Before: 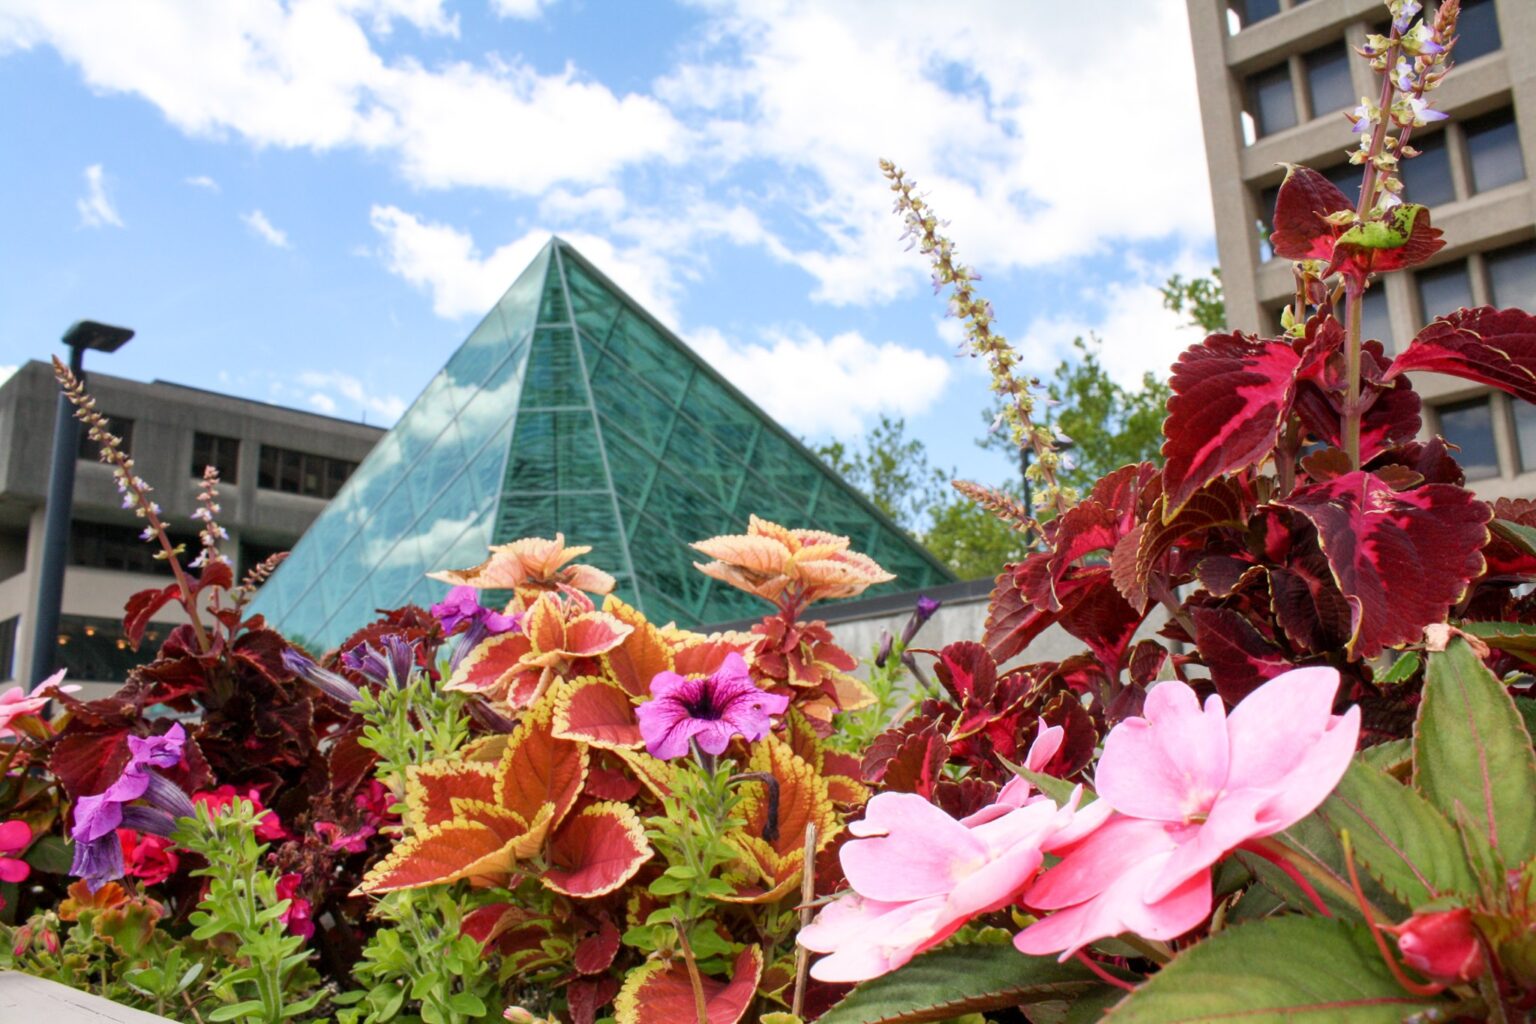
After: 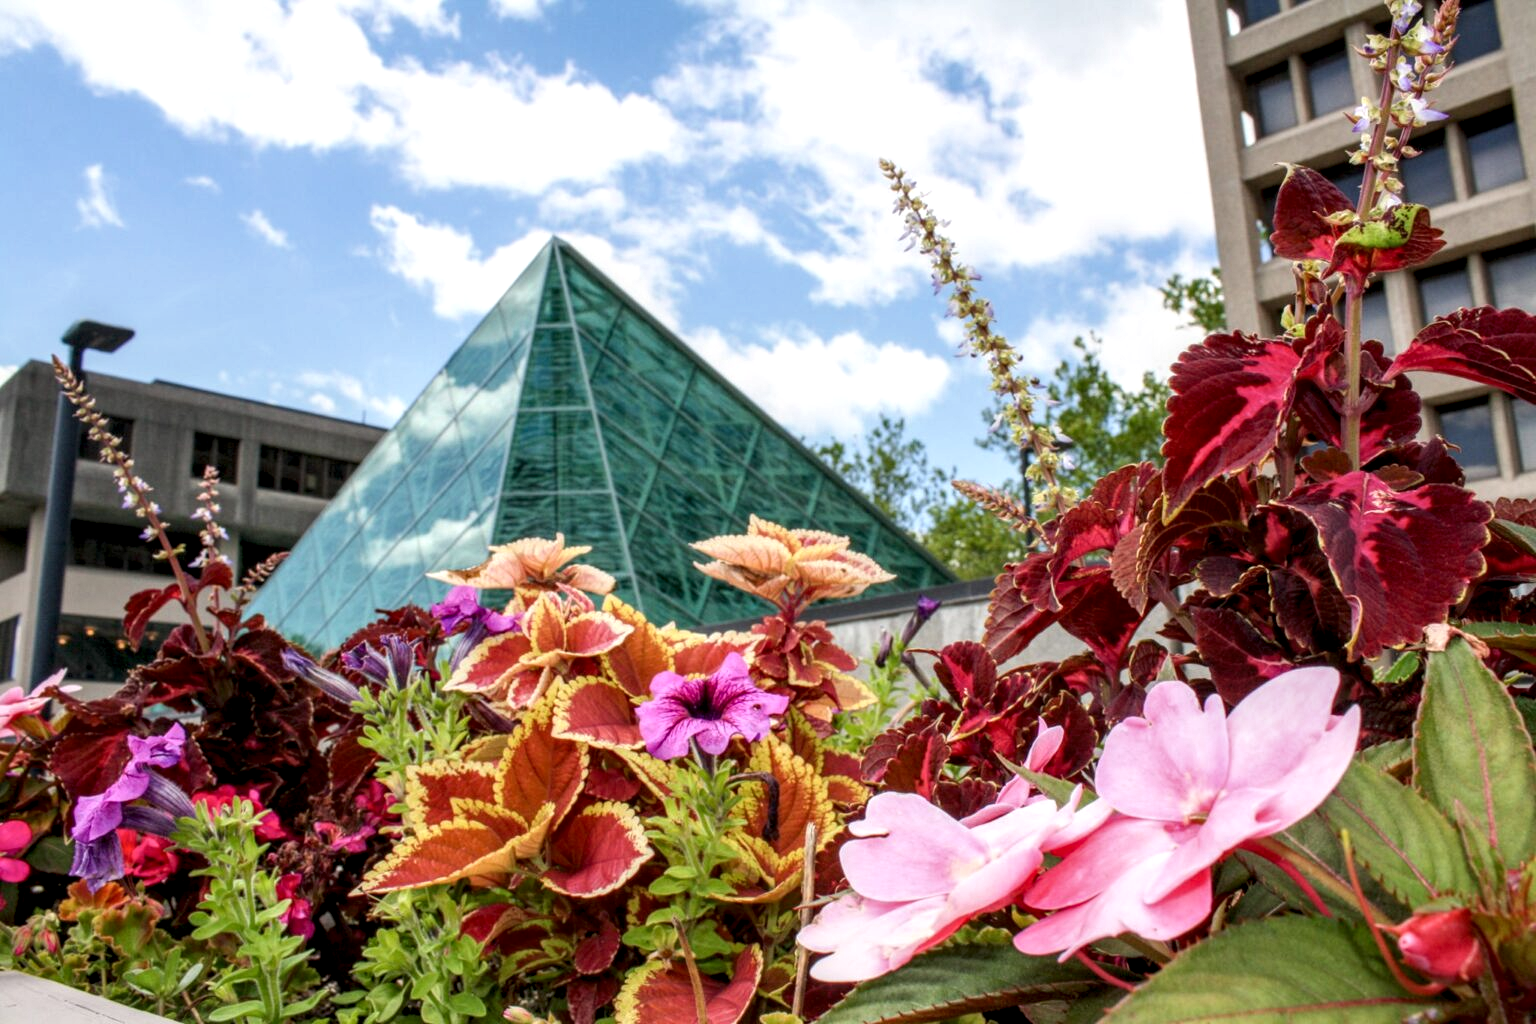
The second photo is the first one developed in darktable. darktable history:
local contrast: highlights 21%, detail 150%
